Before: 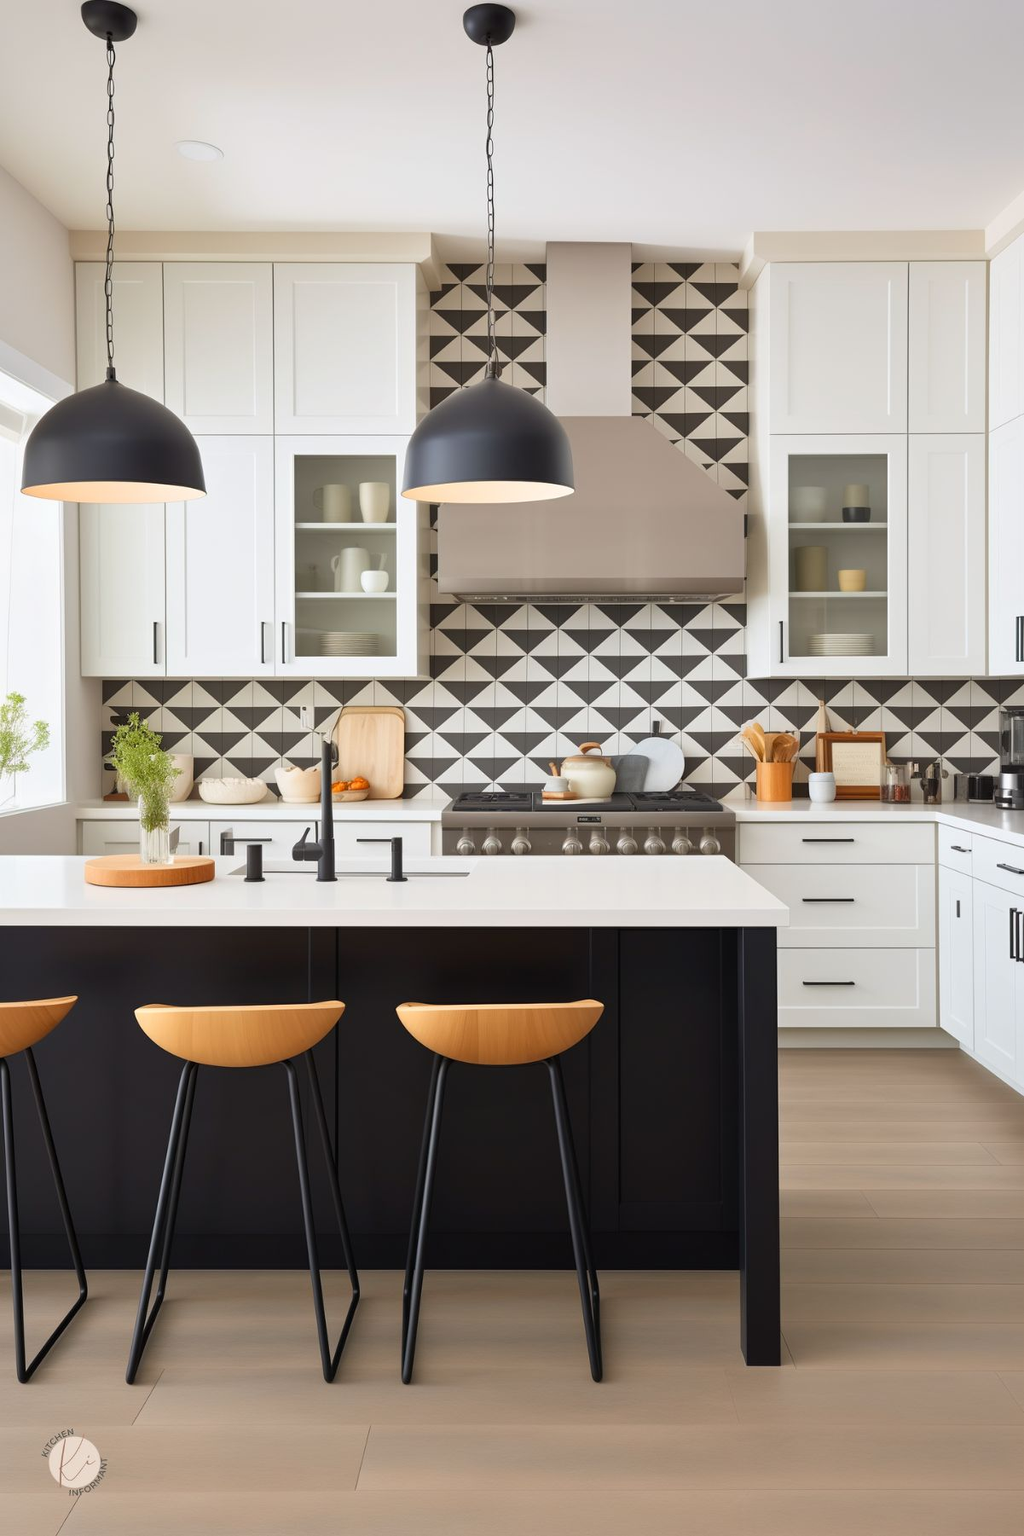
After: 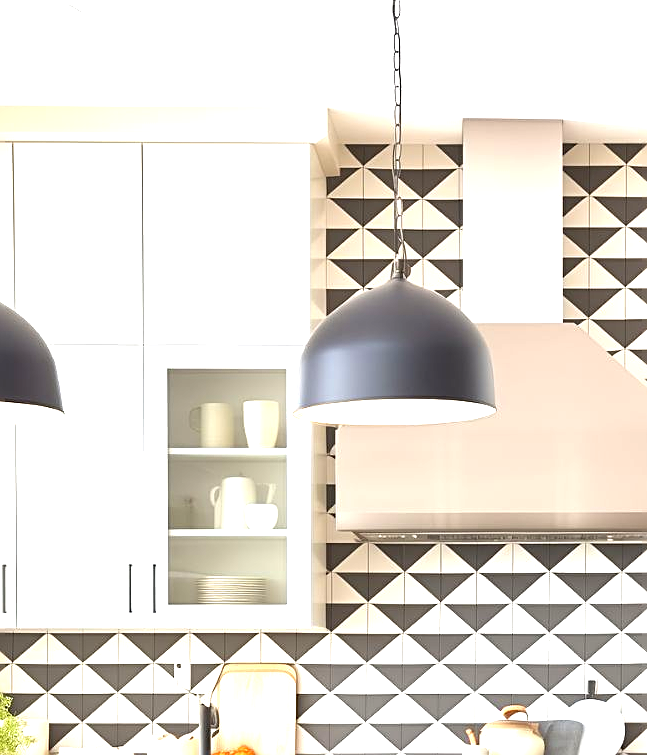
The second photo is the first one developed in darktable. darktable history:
sharpen: on, module defaults
exposure: black level correction 0, exposure 1.354 EV, compensate highlight preservation false
crop: left 14.872%, top 9.173%, right 31.232%, bottom 48.887%
